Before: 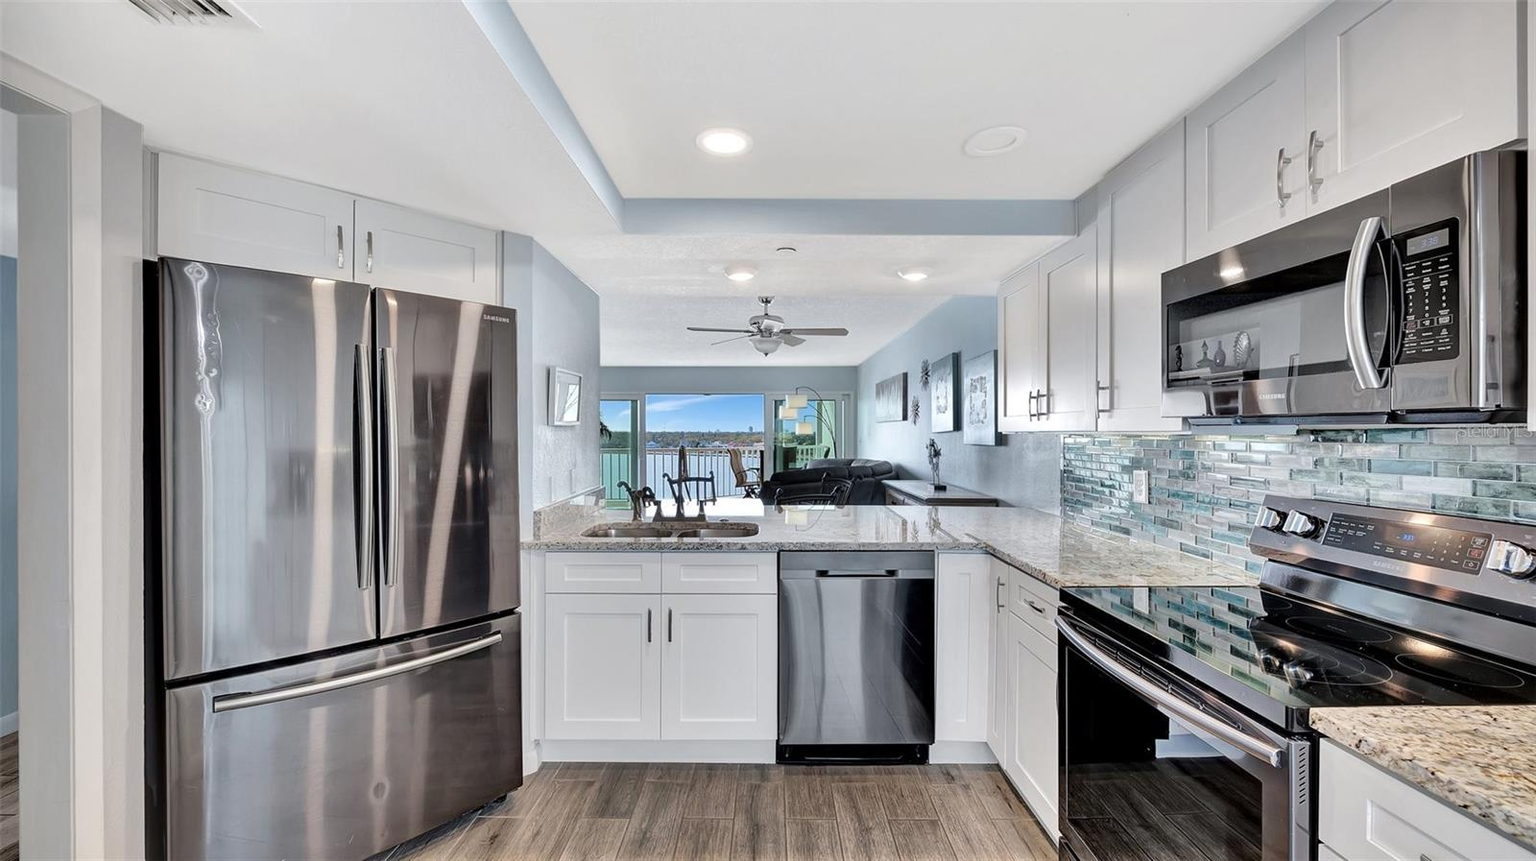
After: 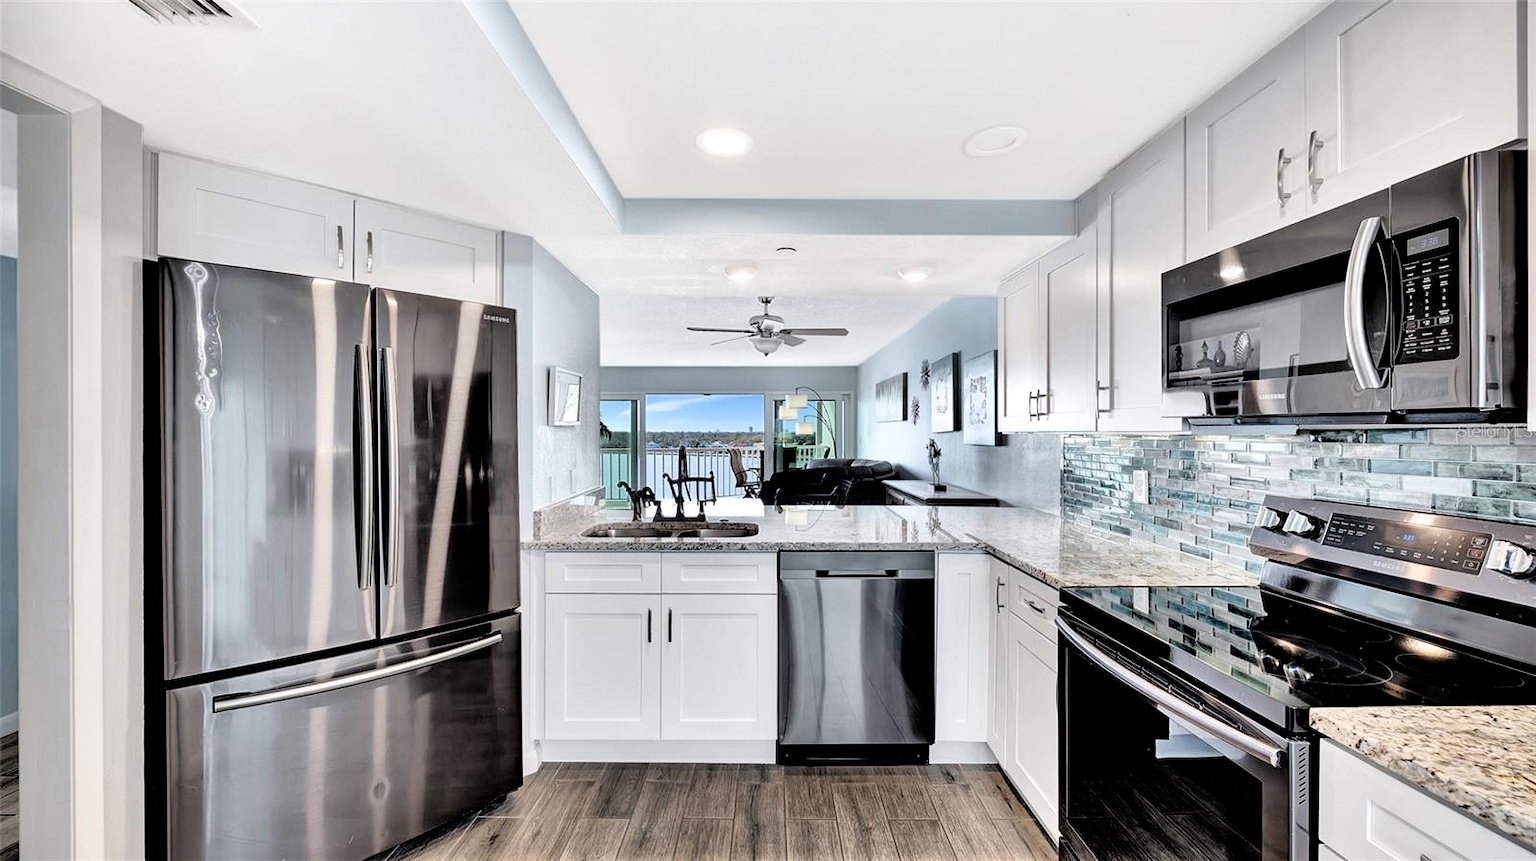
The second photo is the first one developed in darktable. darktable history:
filmic rgb: black relative exposure -3.67 EV, white relative exposure 2.44 EV, hardness 3.28
